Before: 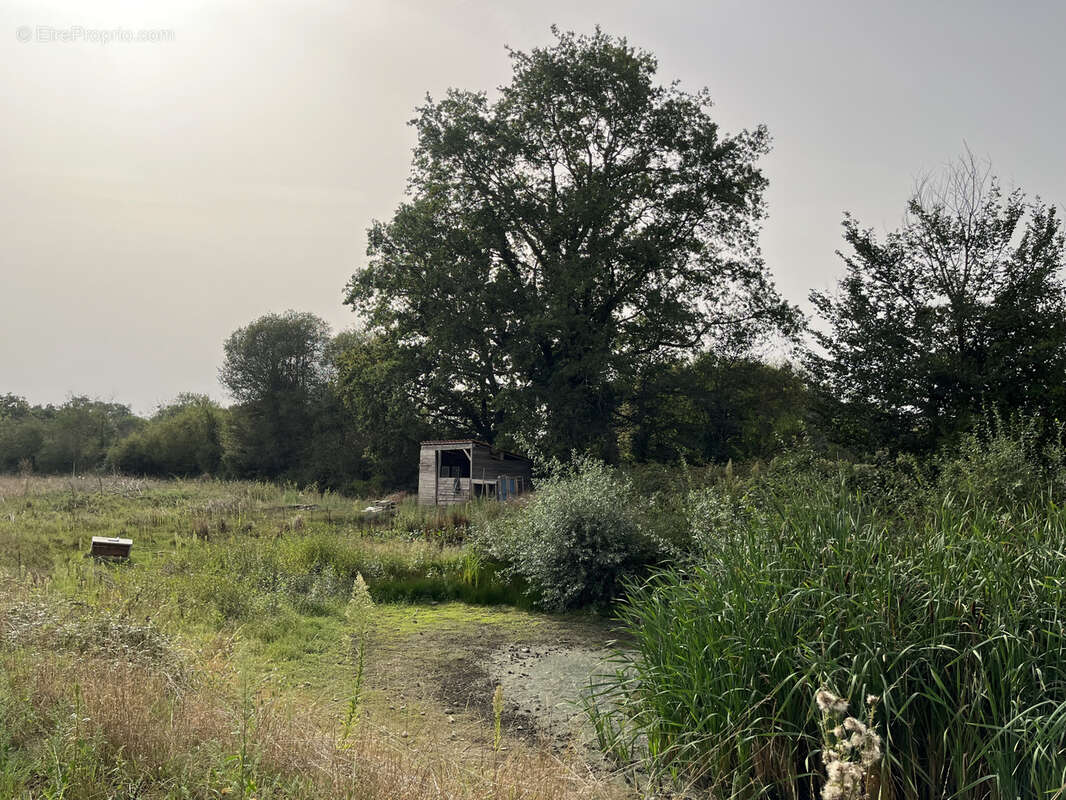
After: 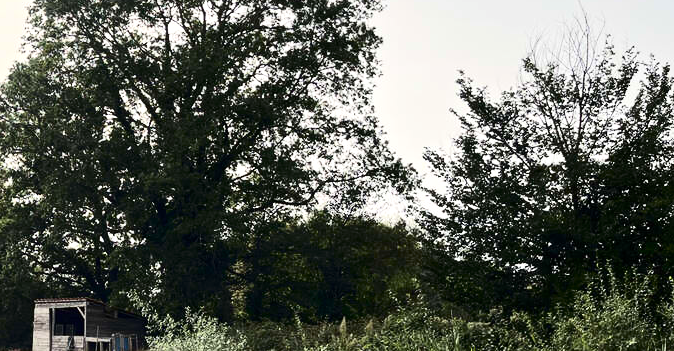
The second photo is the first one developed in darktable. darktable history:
exposure: black level correction 0, exposure 0.499 EV, compensate highlight preservation false
contrast brightness saturation: contrast 0.078, saturation 0.021
crop: left 36.302%, top 17.835%, right 0.395%, bottom 38.224%
tone curve: curves: ch0 [(0, 0) (0.195, 0.109) (0.751, 0.848) (1, 1)], color space Lab, independent channels, preserve colors none
